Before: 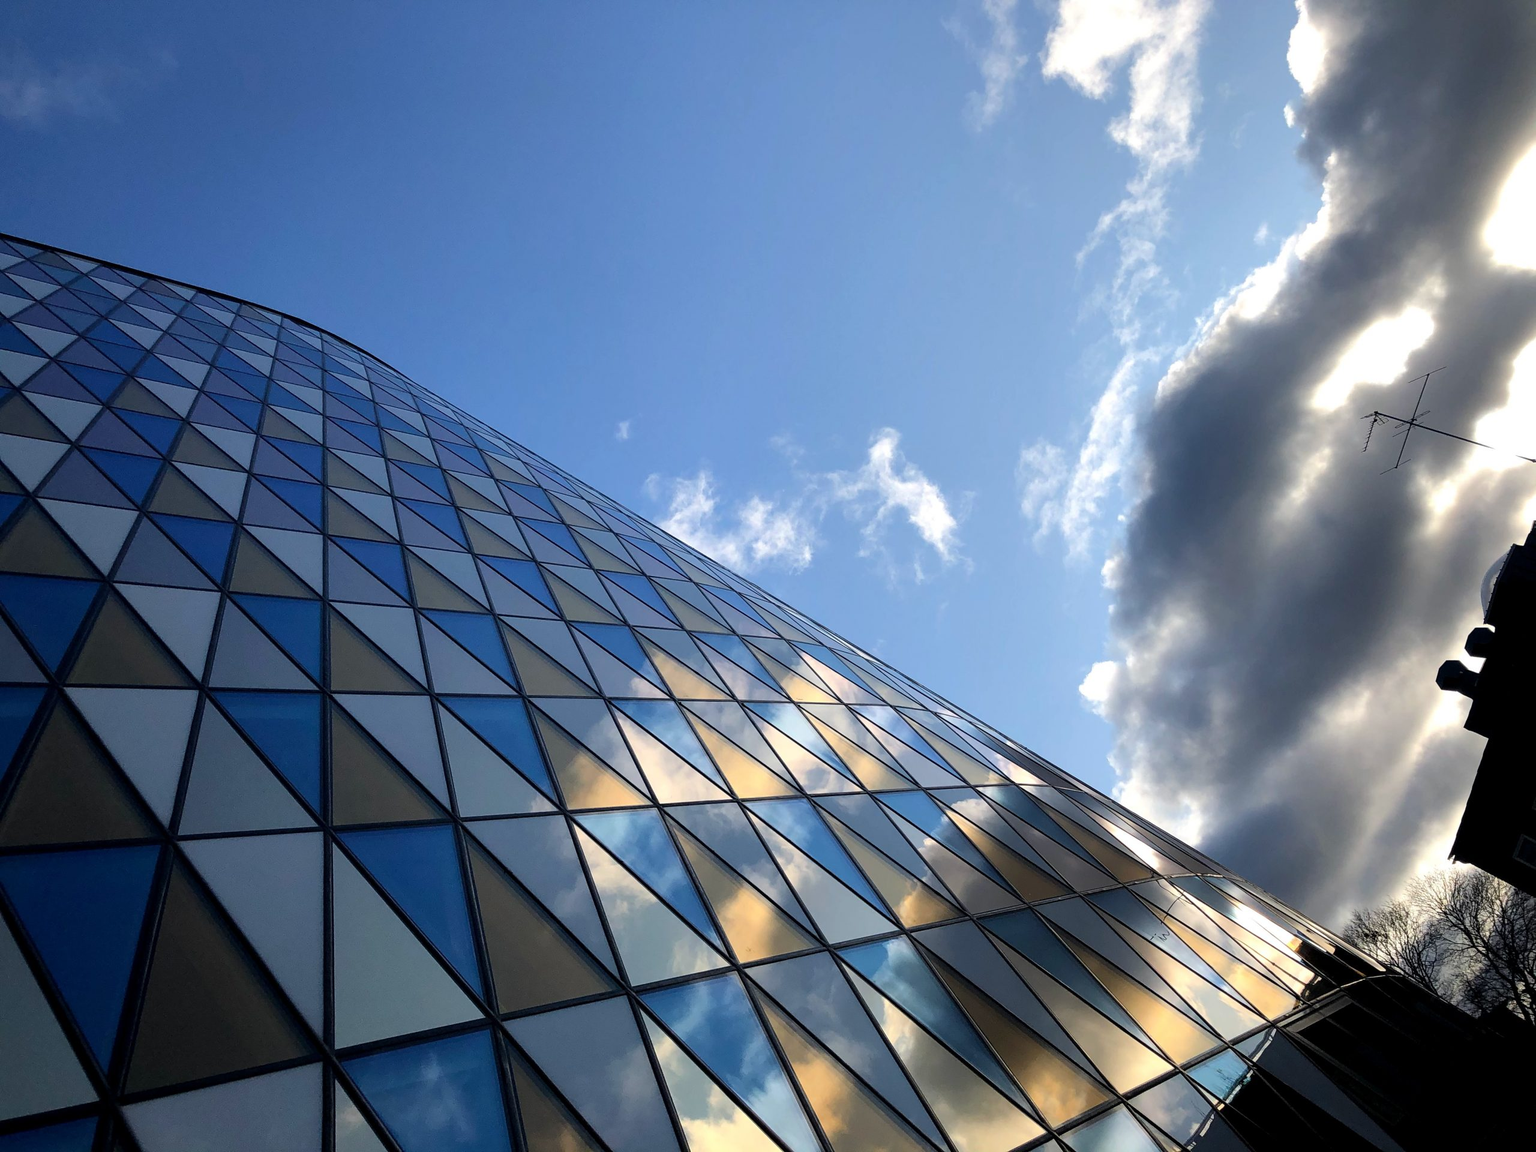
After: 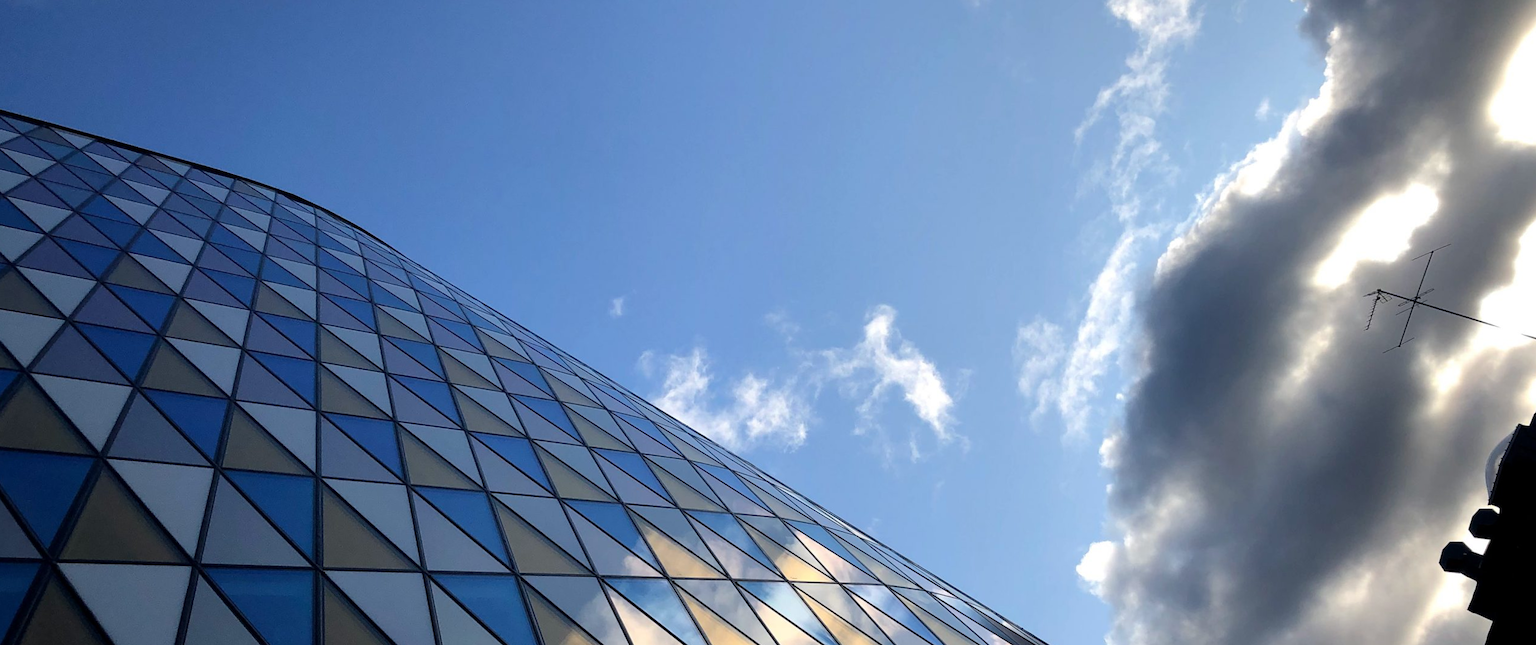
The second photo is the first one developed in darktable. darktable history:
rotate and perspective: rotation 0.192°, lens shift (horizontal) -0.015, crop left 0.005, crop right 0.996, crop top 0.006, crop bottom 0.99
crop and rotate: top 10.605%, bottom 33.274%
